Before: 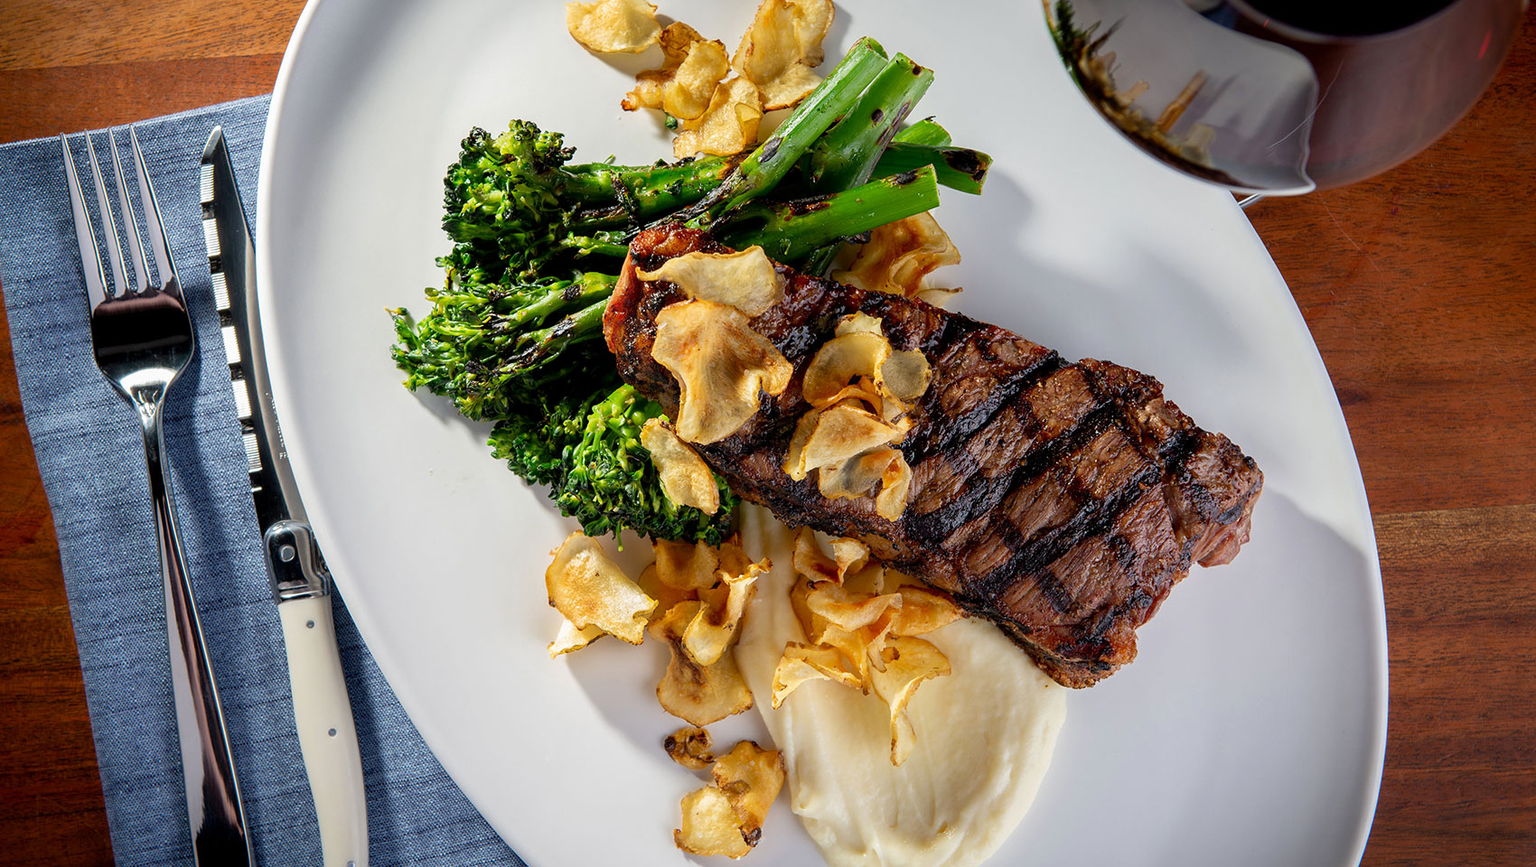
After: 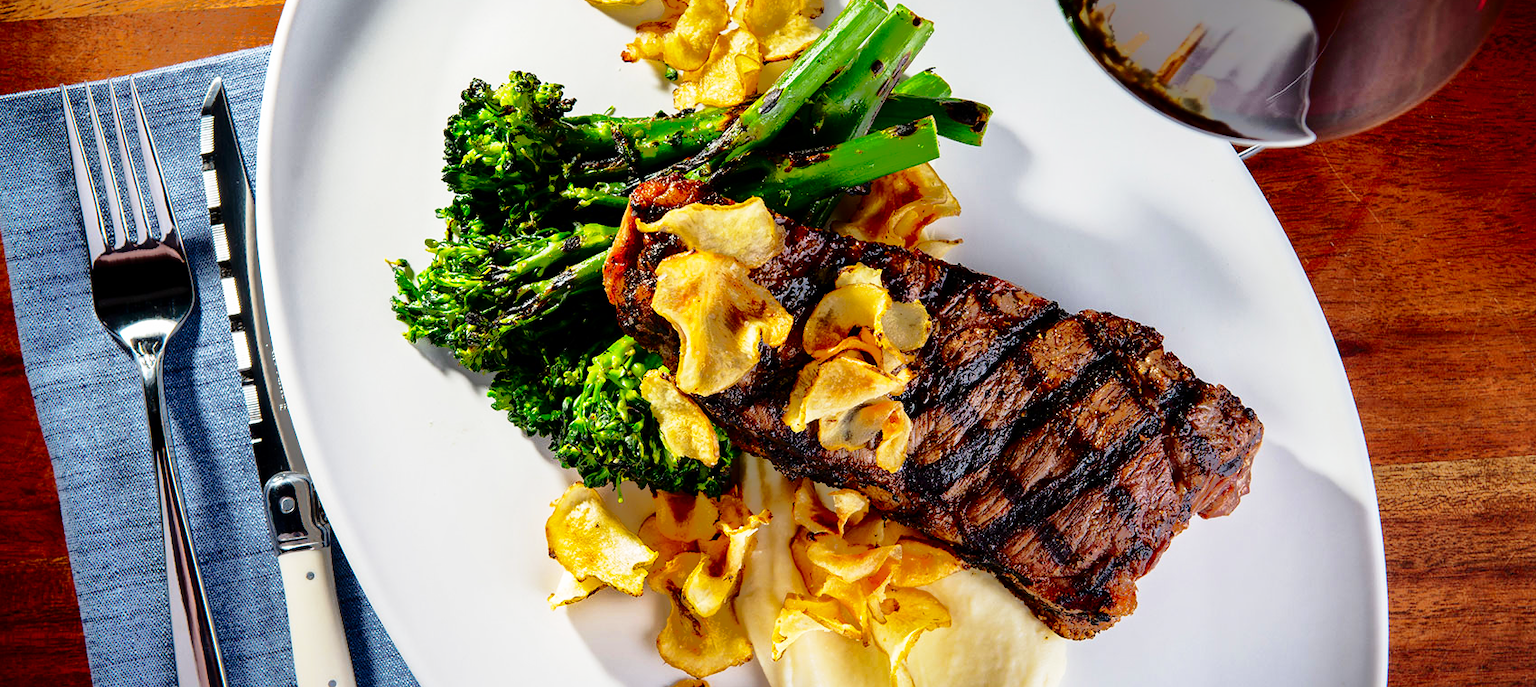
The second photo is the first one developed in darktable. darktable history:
tone equalizer: edges refinement/feathering 500, mask exposure compensation -1.57 EV, preserve details no
contrast brightness saturation: contrast 0.285
base curve: curves: ch0 [(0, 0) (0.028, 0.03) (0.121, 0.232) (0.46, 0.748) (0.859, 0.968) (1, 1)], preserve colors none
crop and rotate: top 5.656%, bottom 15.002%
shadows and highlights: shadows -18.65, highlights -73.15
